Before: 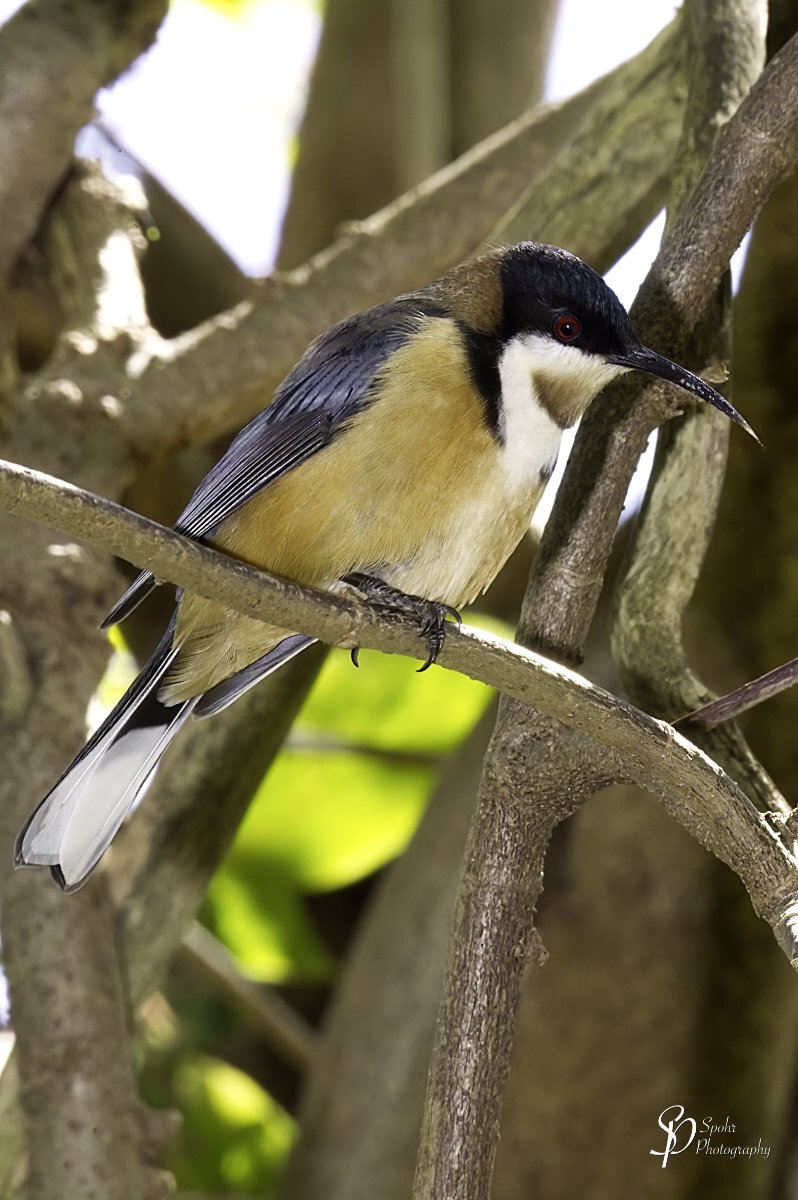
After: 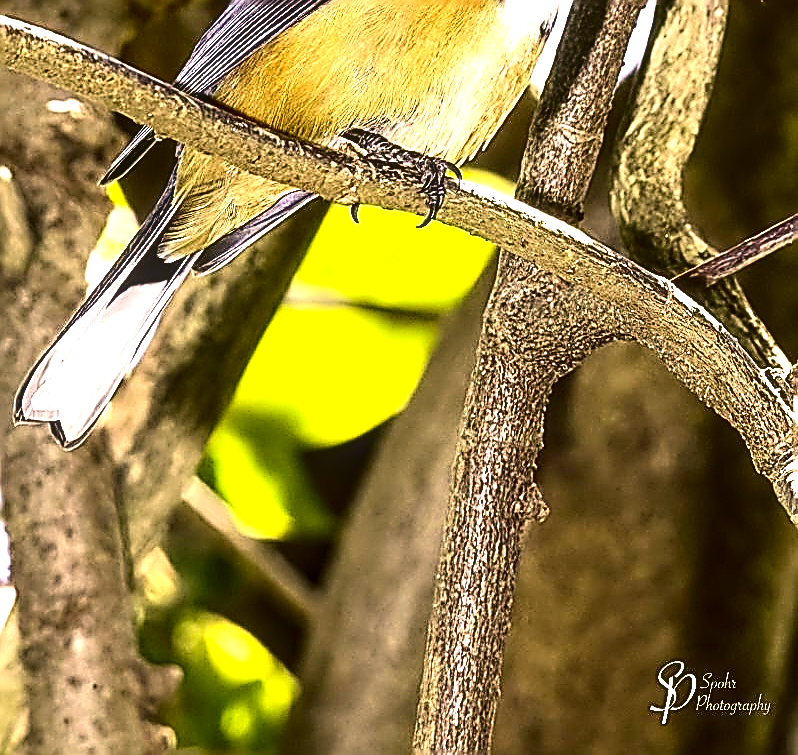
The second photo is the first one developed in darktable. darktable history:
exposure: exposure 0.94 EV, compensate highlight preservation false
contrast brightness saturation: contrast 0.242, brightness -0.24, saturation 0.142
crop and rotate: top 37.004%
sharpen: amount 1.997
tone equalizer: -8 EV -0.408 EV, -7 EV -0.393 EV, -6 EV -0.329 EV, -5 EV -0.189 EV, -3 EV 0.251 EV, -2 EV 0.325 EV, -1 EV 0.404 EV, +0 EV 0.42 EV
local contrast: on, module defaults
color correction: highlights a* 11.74, highlights b* 11.41
